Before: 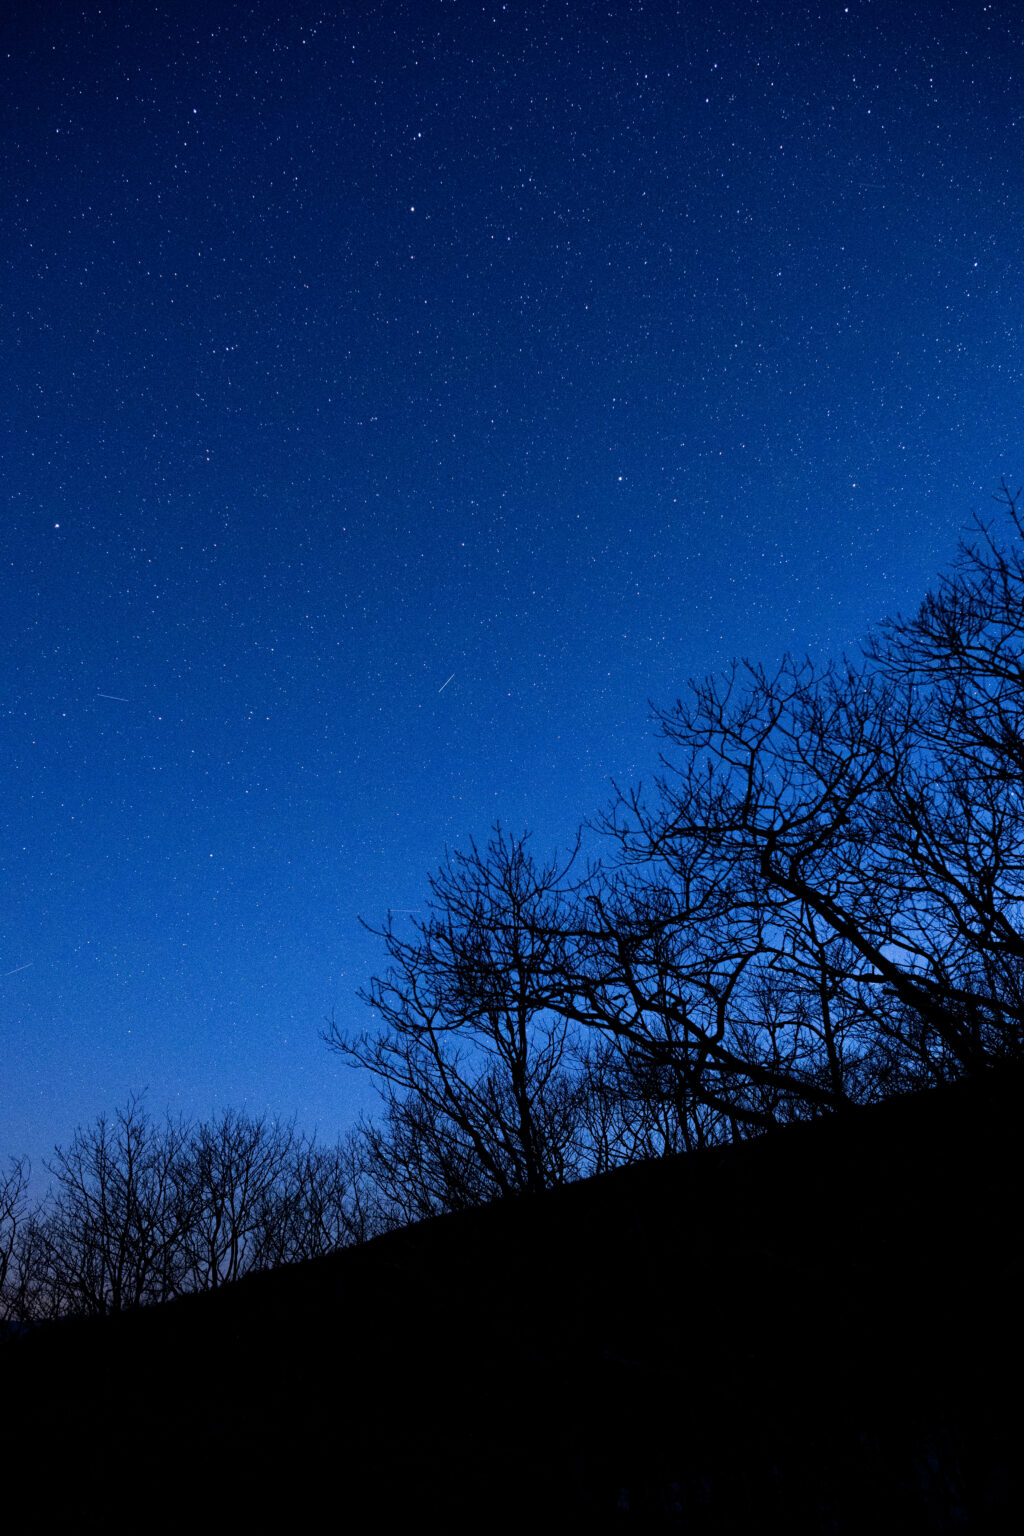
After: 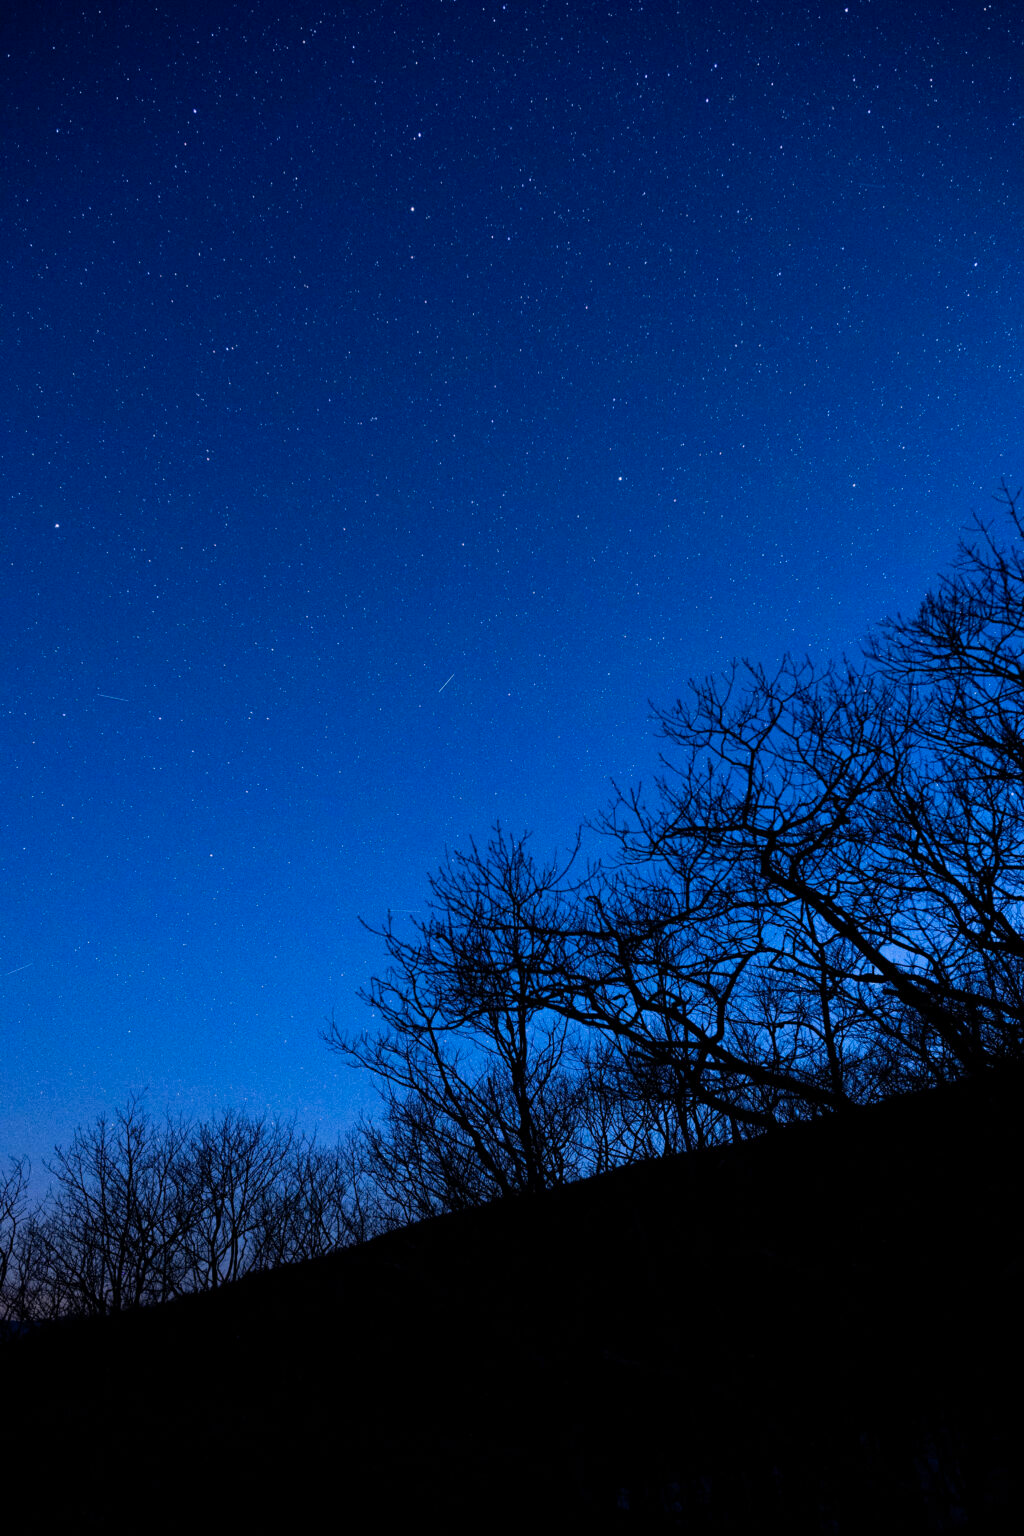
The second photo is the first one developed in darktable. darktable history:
color correction: highlights b* -0.059, saturation 1.15
